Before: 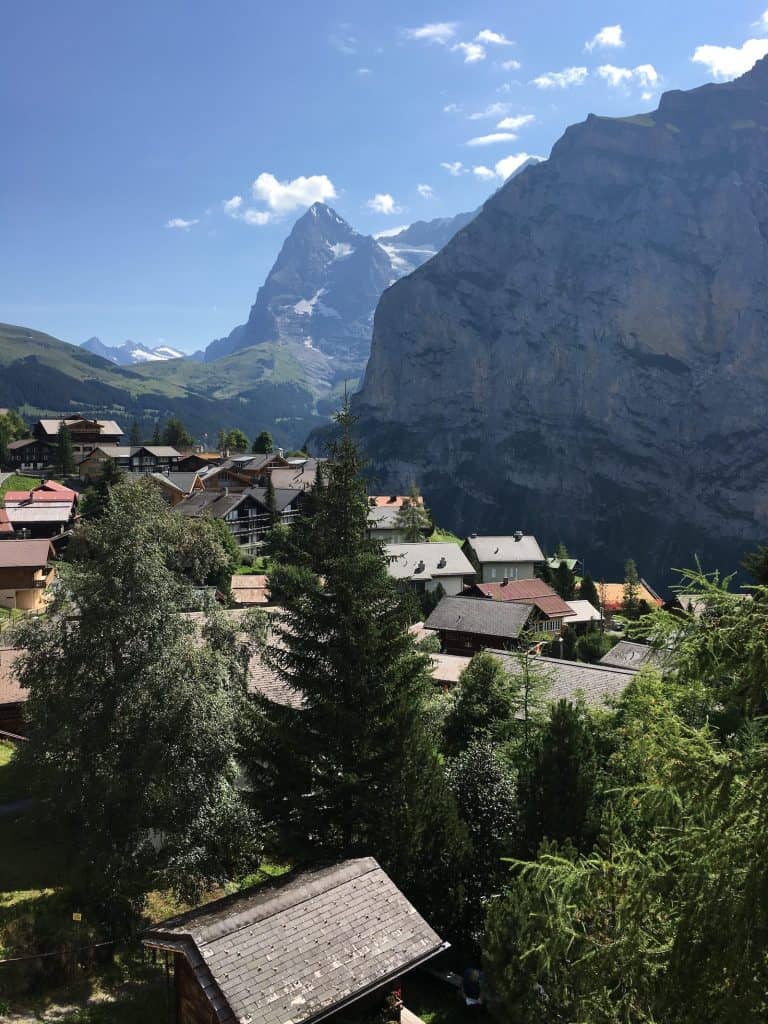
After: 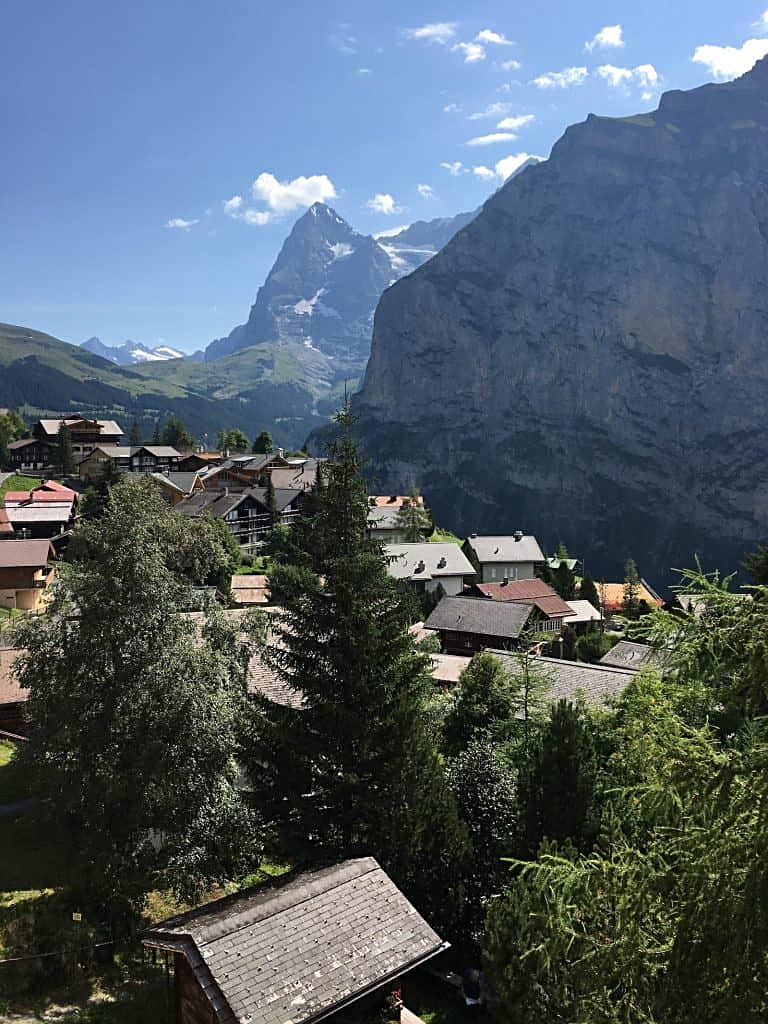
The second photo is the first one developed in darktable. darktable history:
sharpen: amount 0.478
